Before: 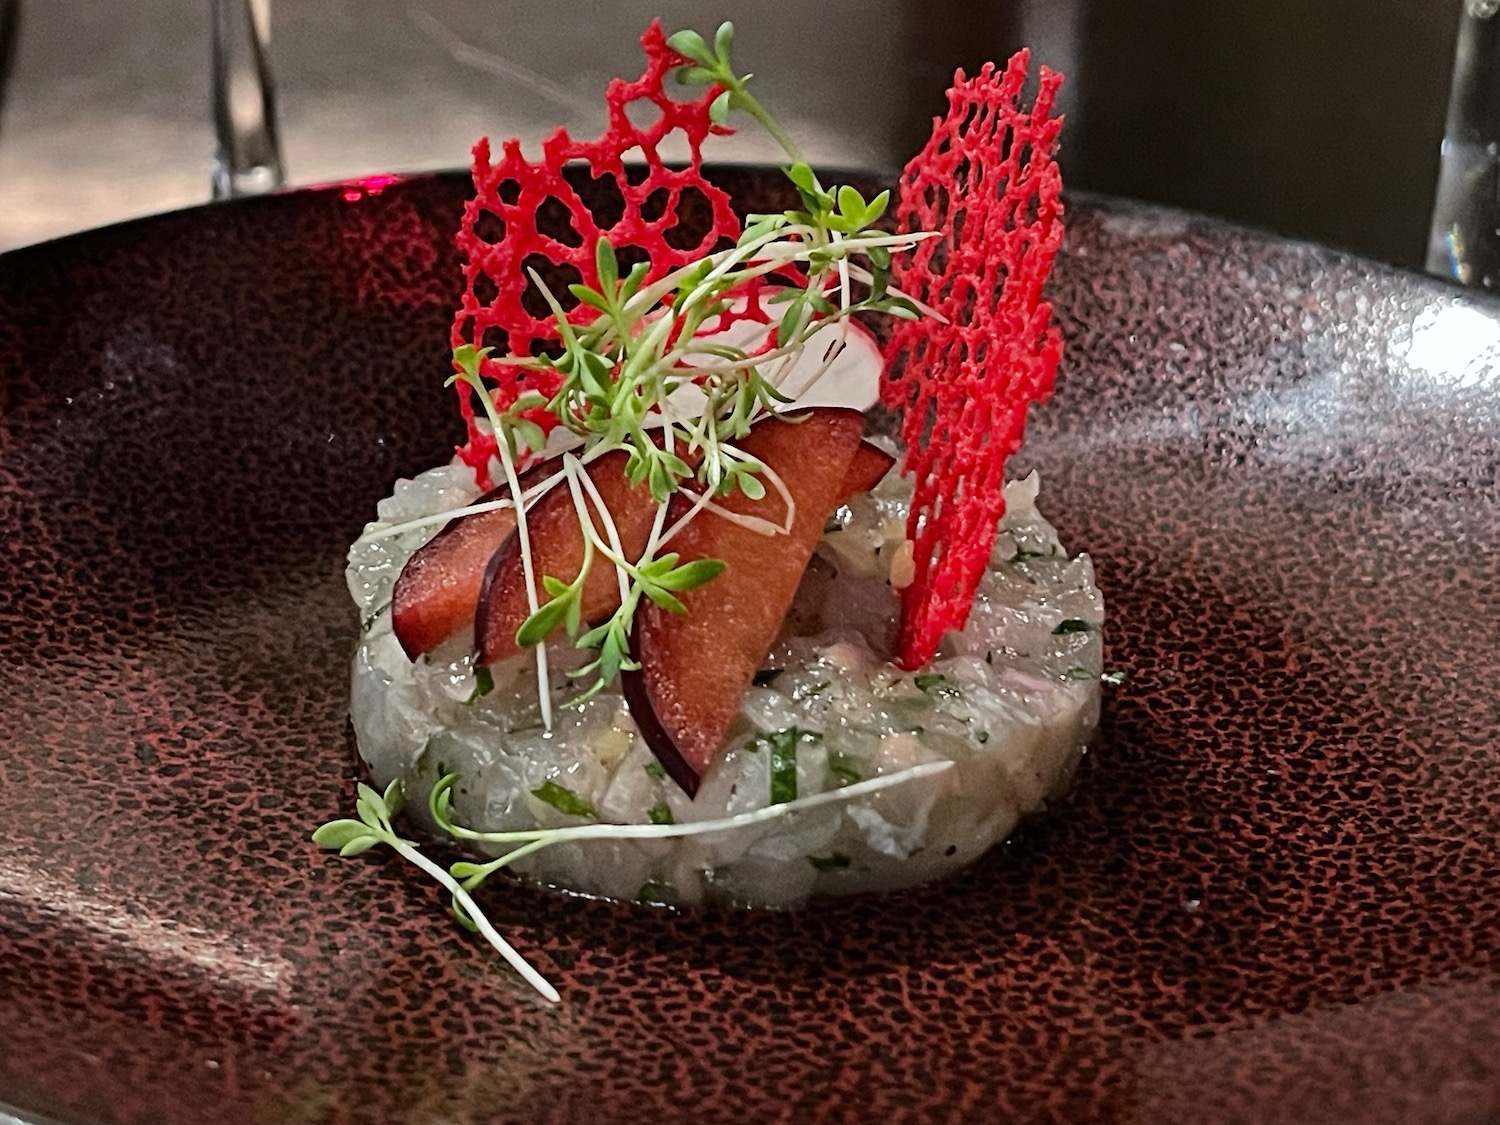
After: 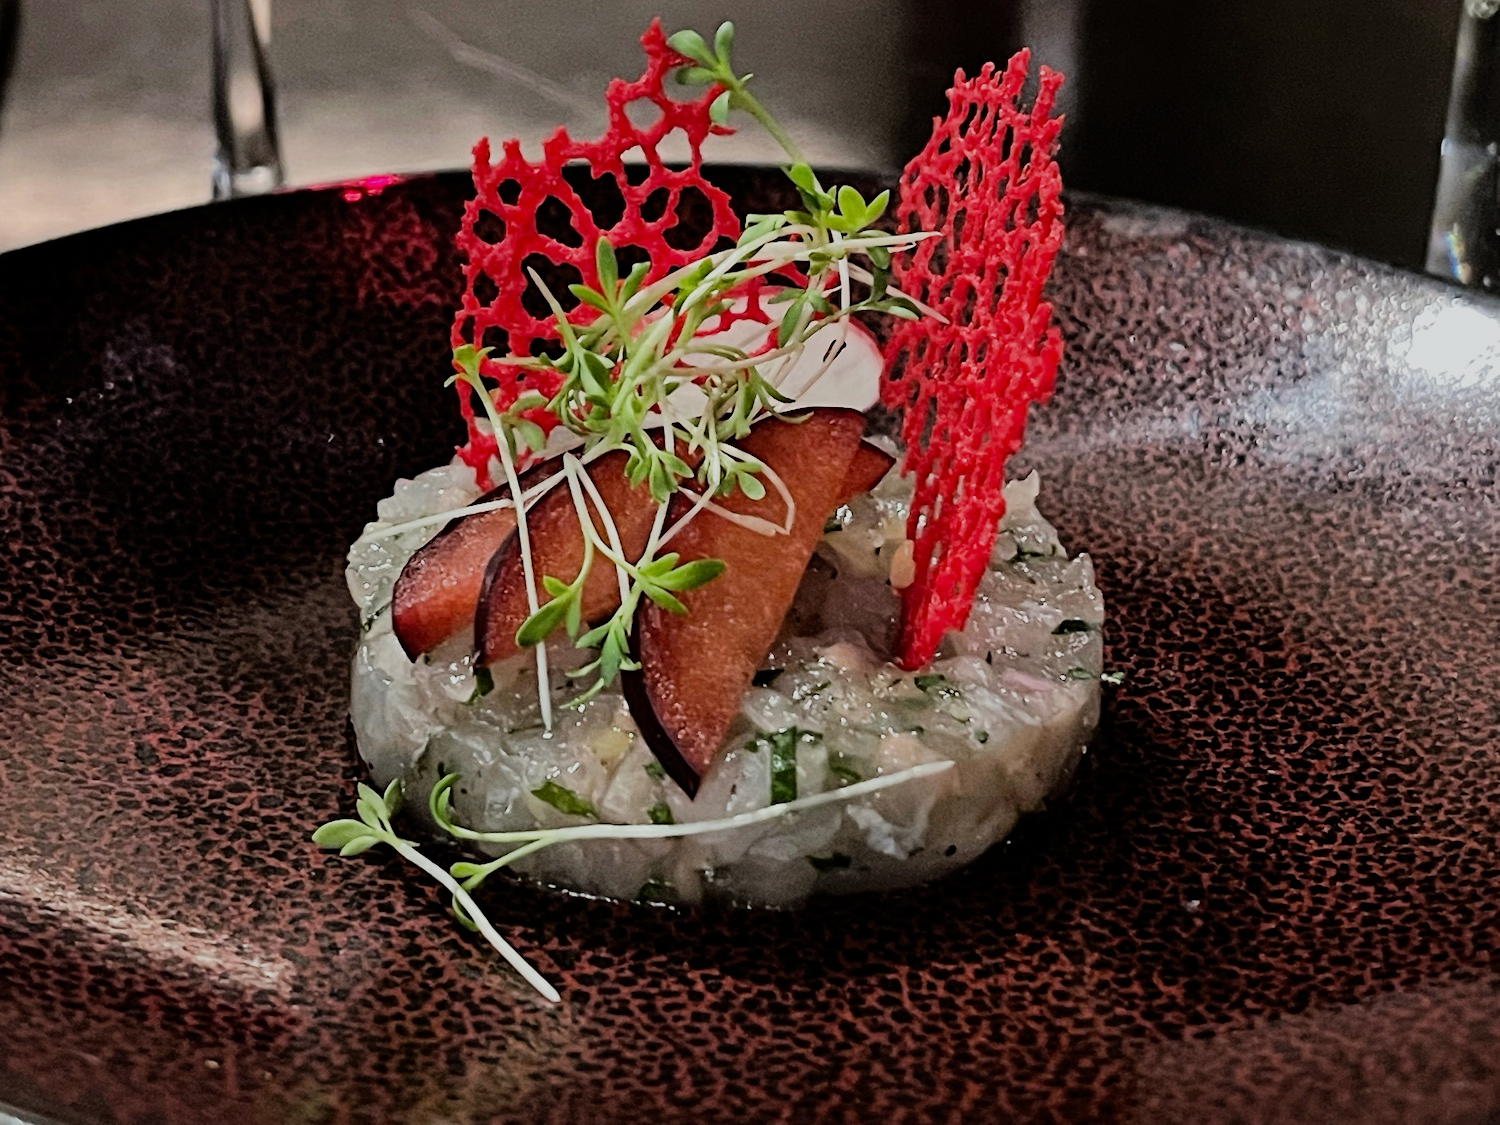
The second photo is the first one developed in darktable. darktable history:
filmic rgb: black relative exposure -7.65 EV, white relative exposure 4.56 EV, hardness 3.61, contrast 1.106
